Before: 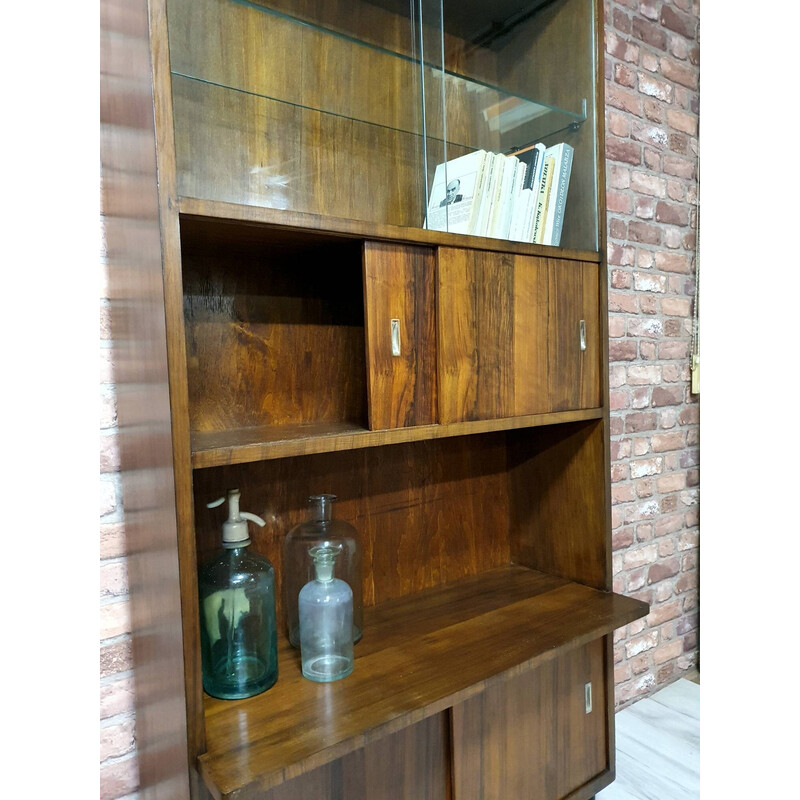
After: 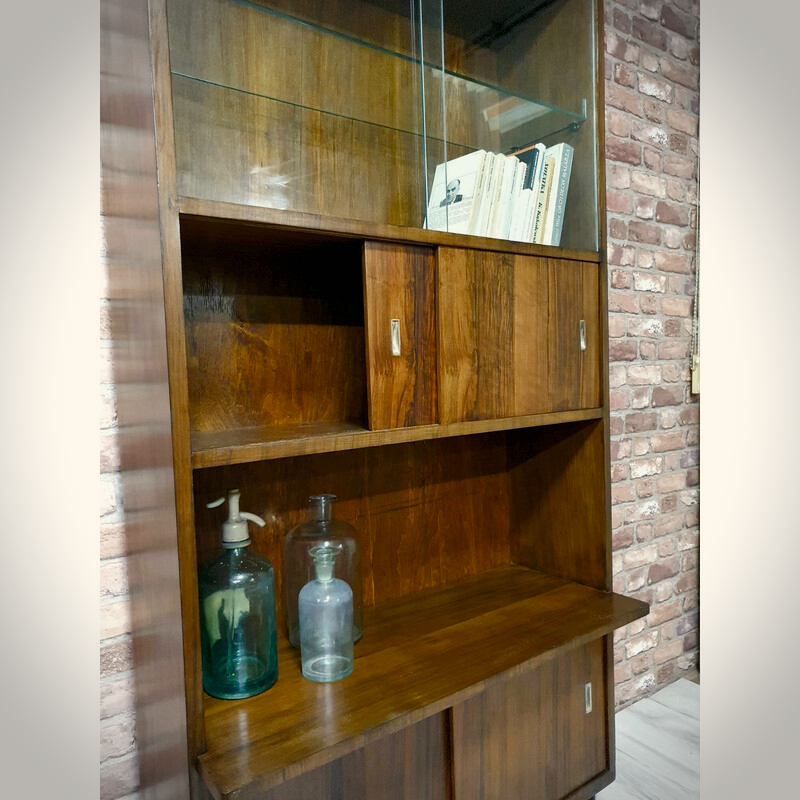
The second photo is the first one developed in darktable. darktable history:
color balance rgb: highlights gain › chroma 2.997%, highlights gain › hue 78.12°, perceptual saturation grading › global saturation 20%, perceptual saturation grading › highlights -48.919%, perceptual saturation grading › shadows 24.908%
vignetting: dithering 8-bit output
color zones: curves: ch0 [(0, 0.444) (0.143, 0.442) (0.286, 0.441) (0.429, 0.441) (0.571, 0.441) (0.714, 0.441) (0.857, 0.442) (1, 0.444)], mix 30.43%
